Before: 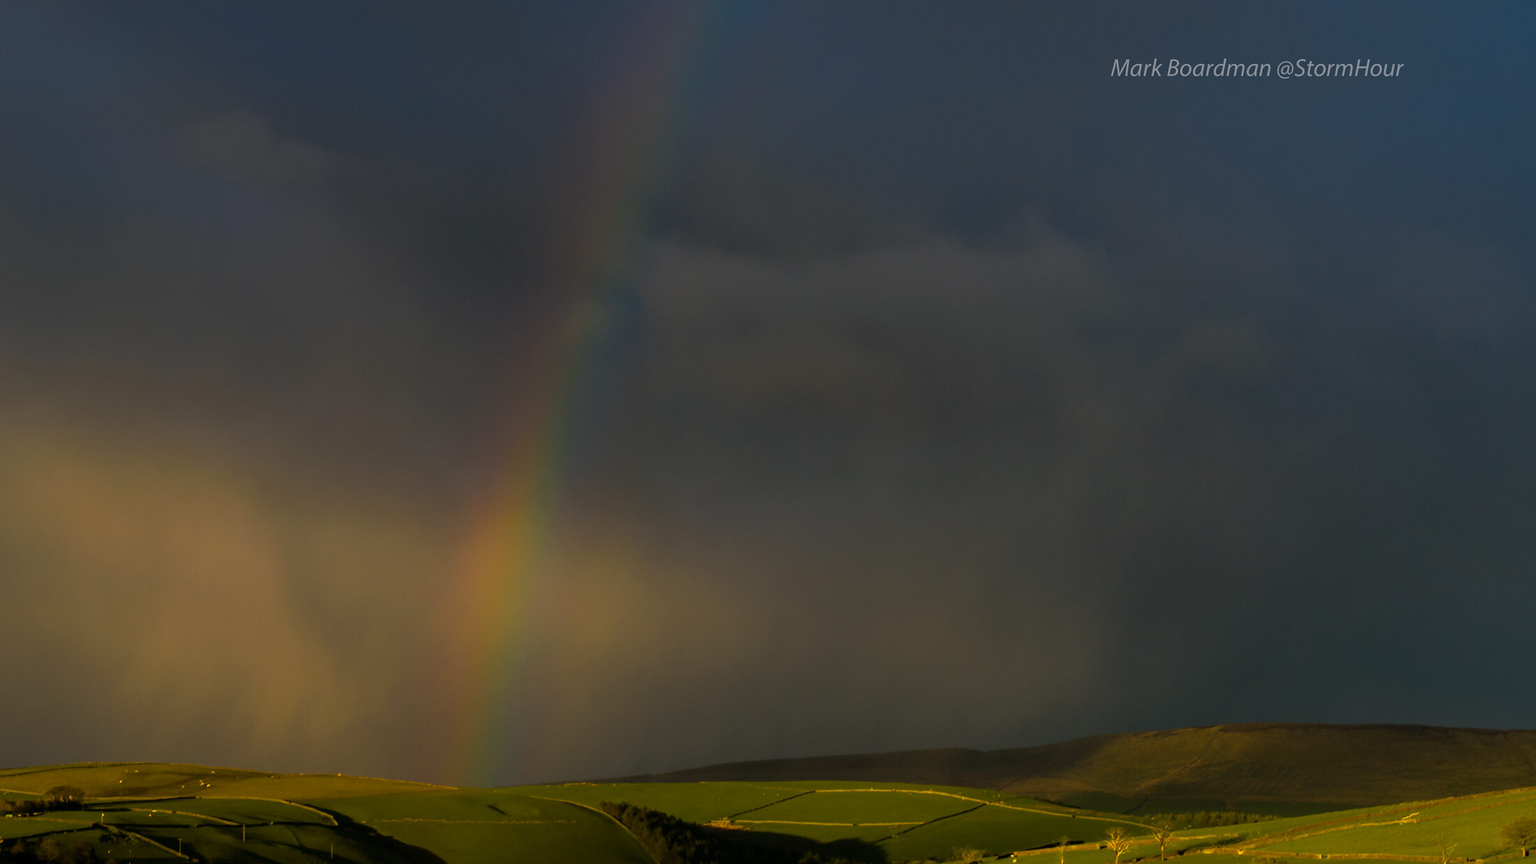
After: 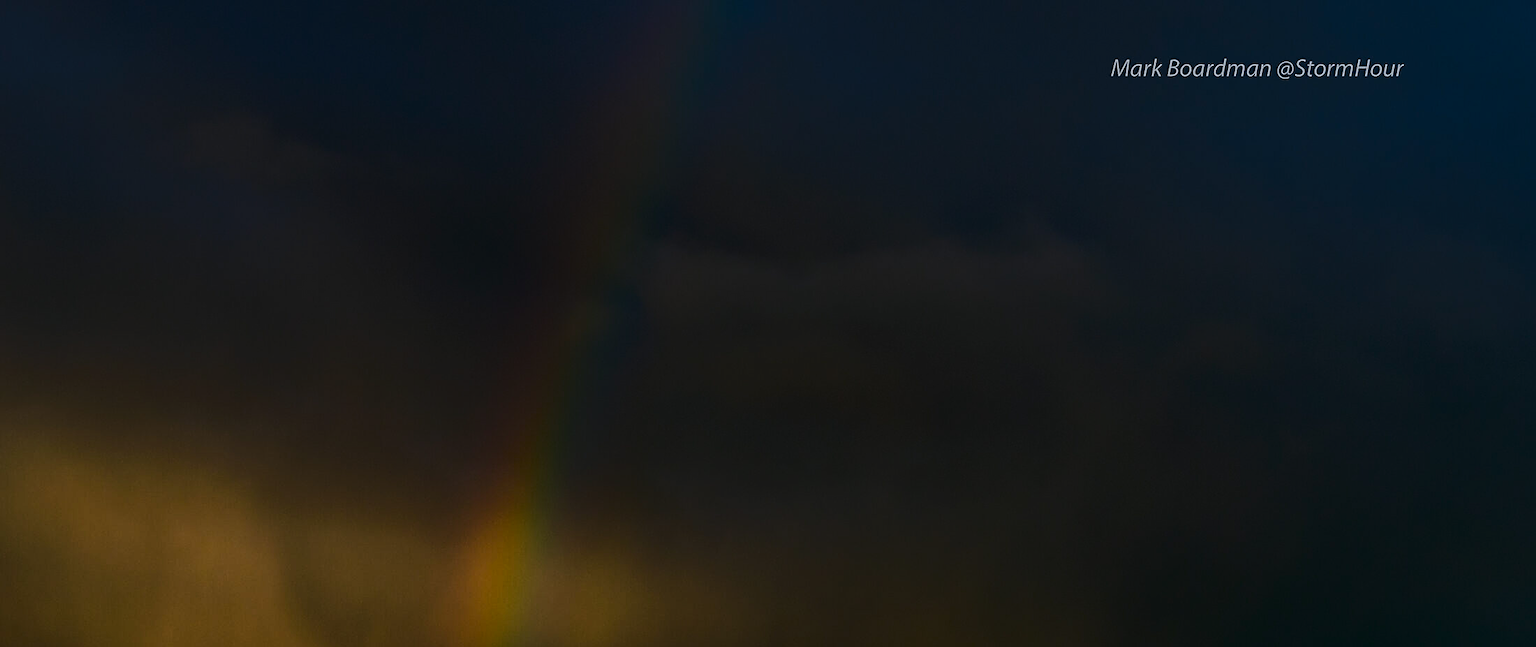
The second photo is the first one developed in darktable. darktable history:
tone equalizer: -8 EV -0.75 EV, -7 EV -0.7 EV, -6 EV -0.6 EV, -5 EV -0.4 EV, -3 EV 0.4 EV, -2 EV 0.6 EV, -1 EV 0.7 EV, +0 EV 0.75 EV, edges refinement/feathering 500, mask exposure compensation -1.57 EV, preserve details no
crop: bottom 24.988%
contrast brightness saturation: contrast 0.13, brightness -0.24, saturation 0.14
sharpen: on, module defaults
